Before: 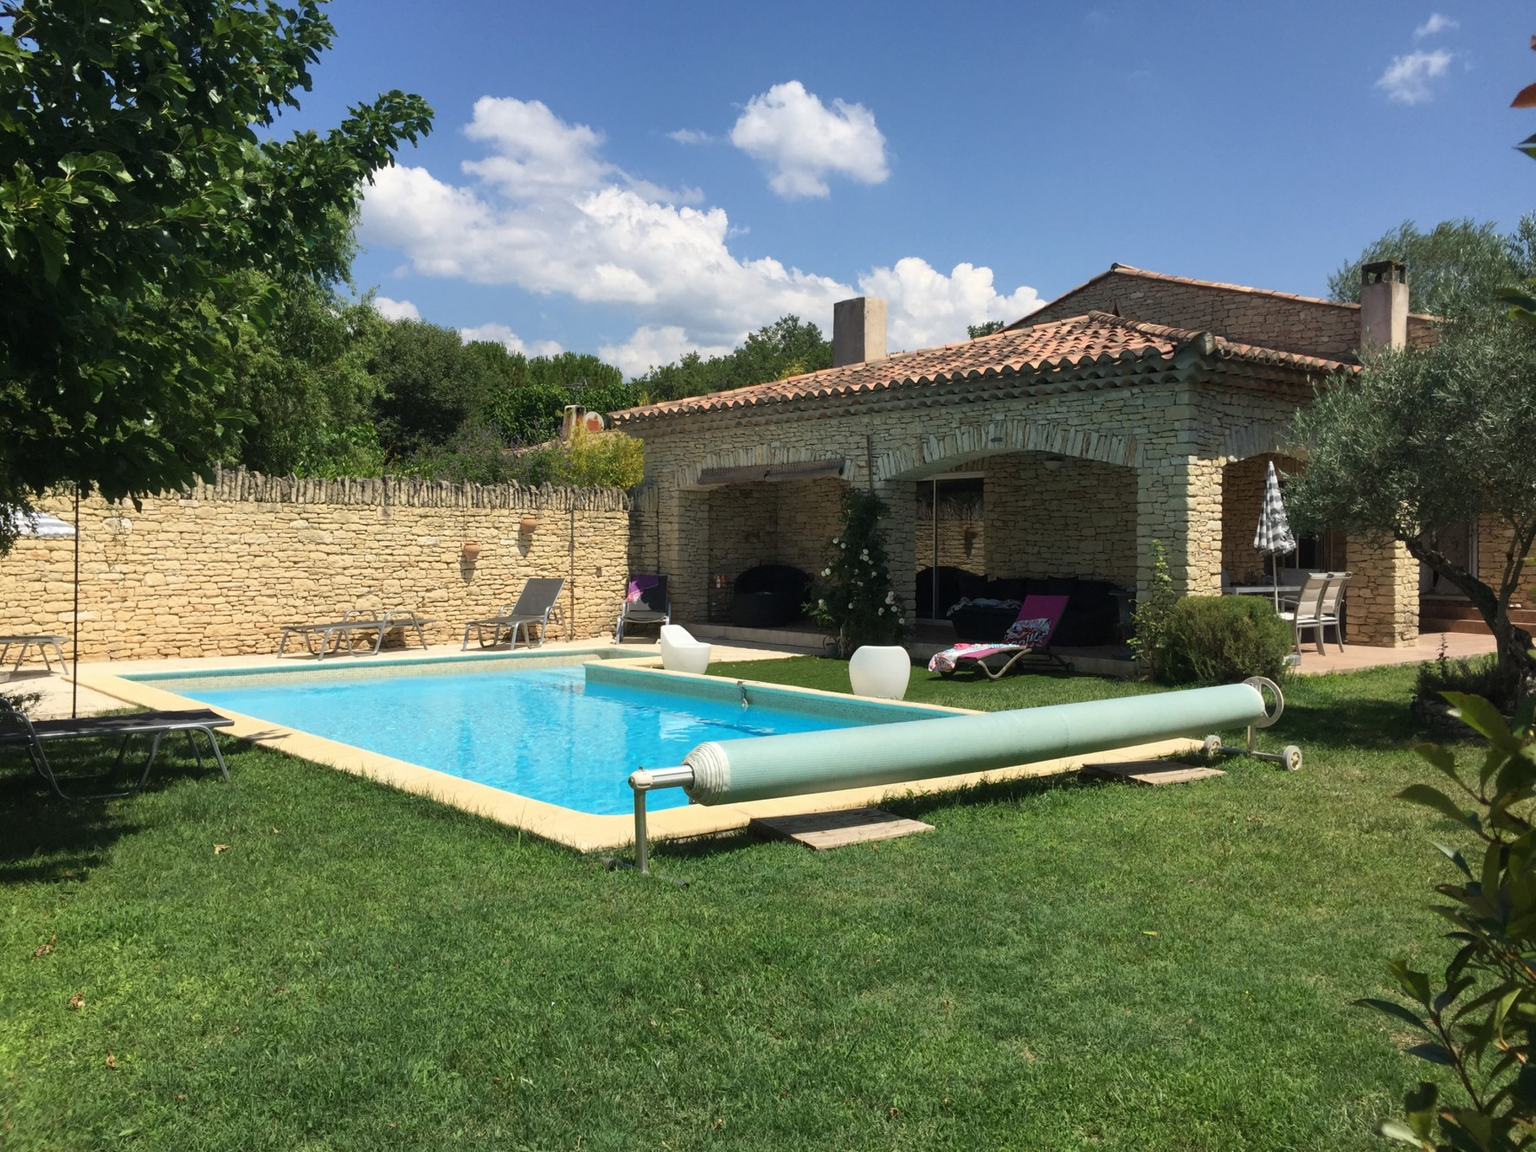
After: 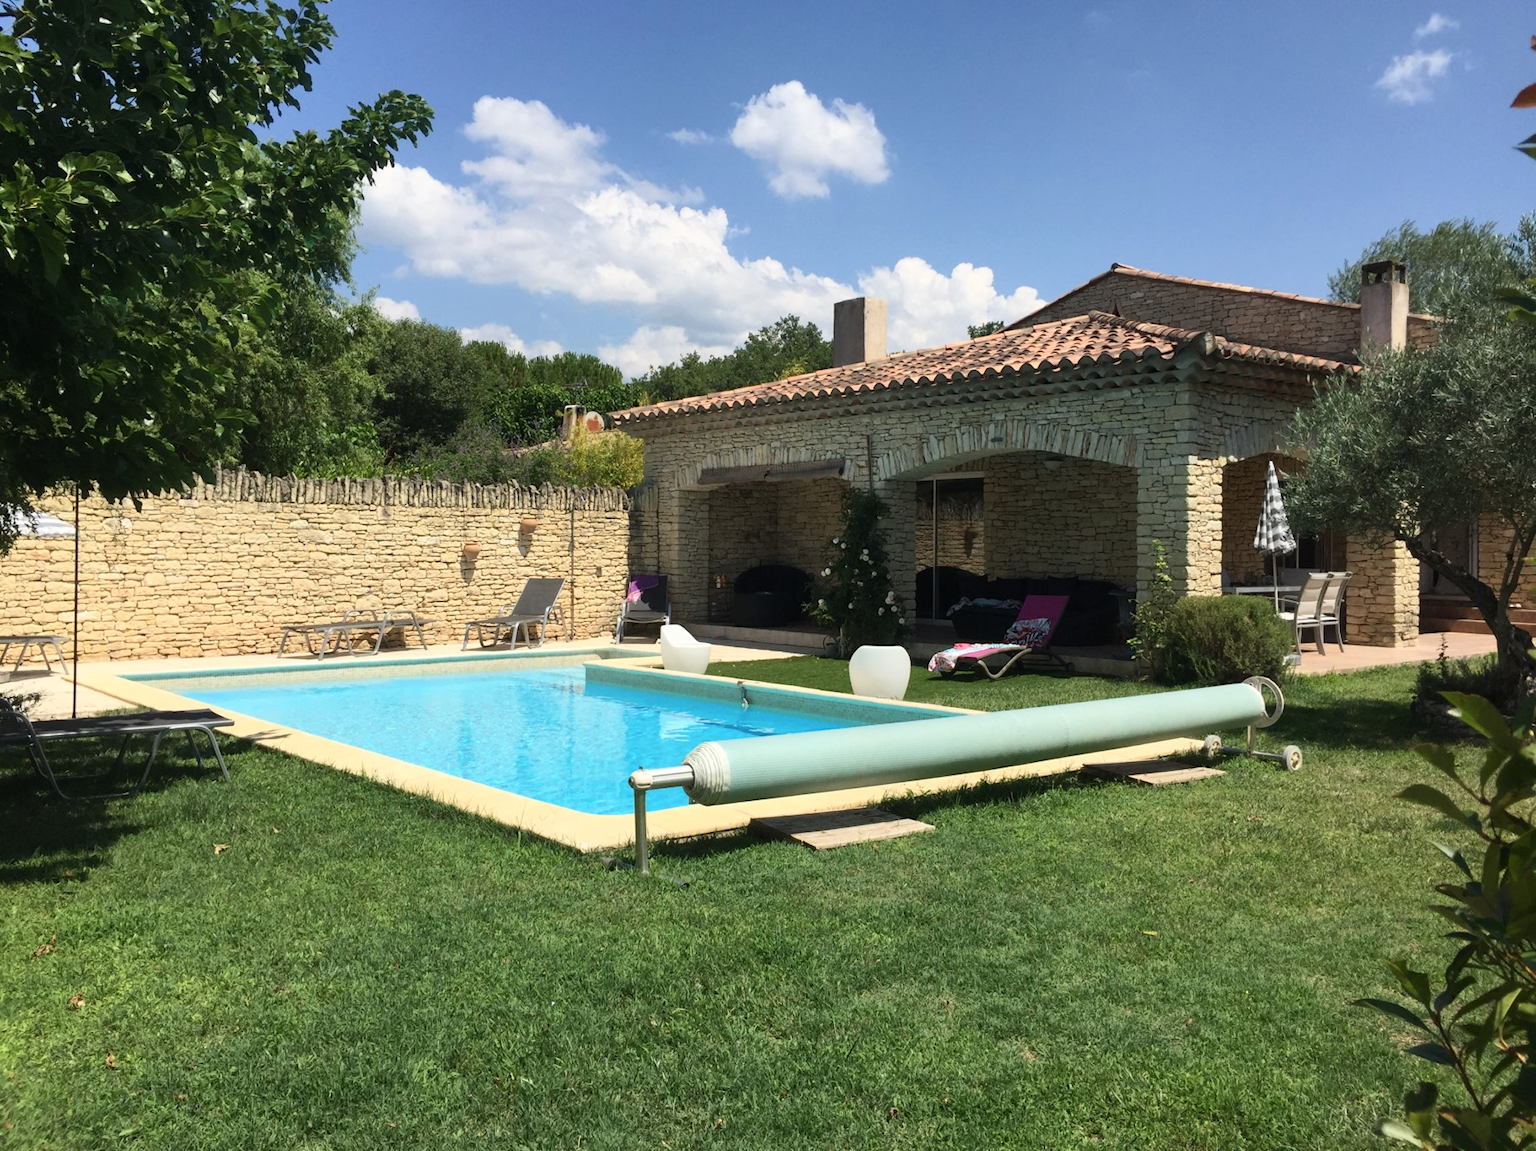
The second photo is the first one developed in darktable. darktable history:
contrast brightness saturation: contrast 0.15, brightness 0.05
exposure: compensate exposure bias true, compensate highlight preservation false
